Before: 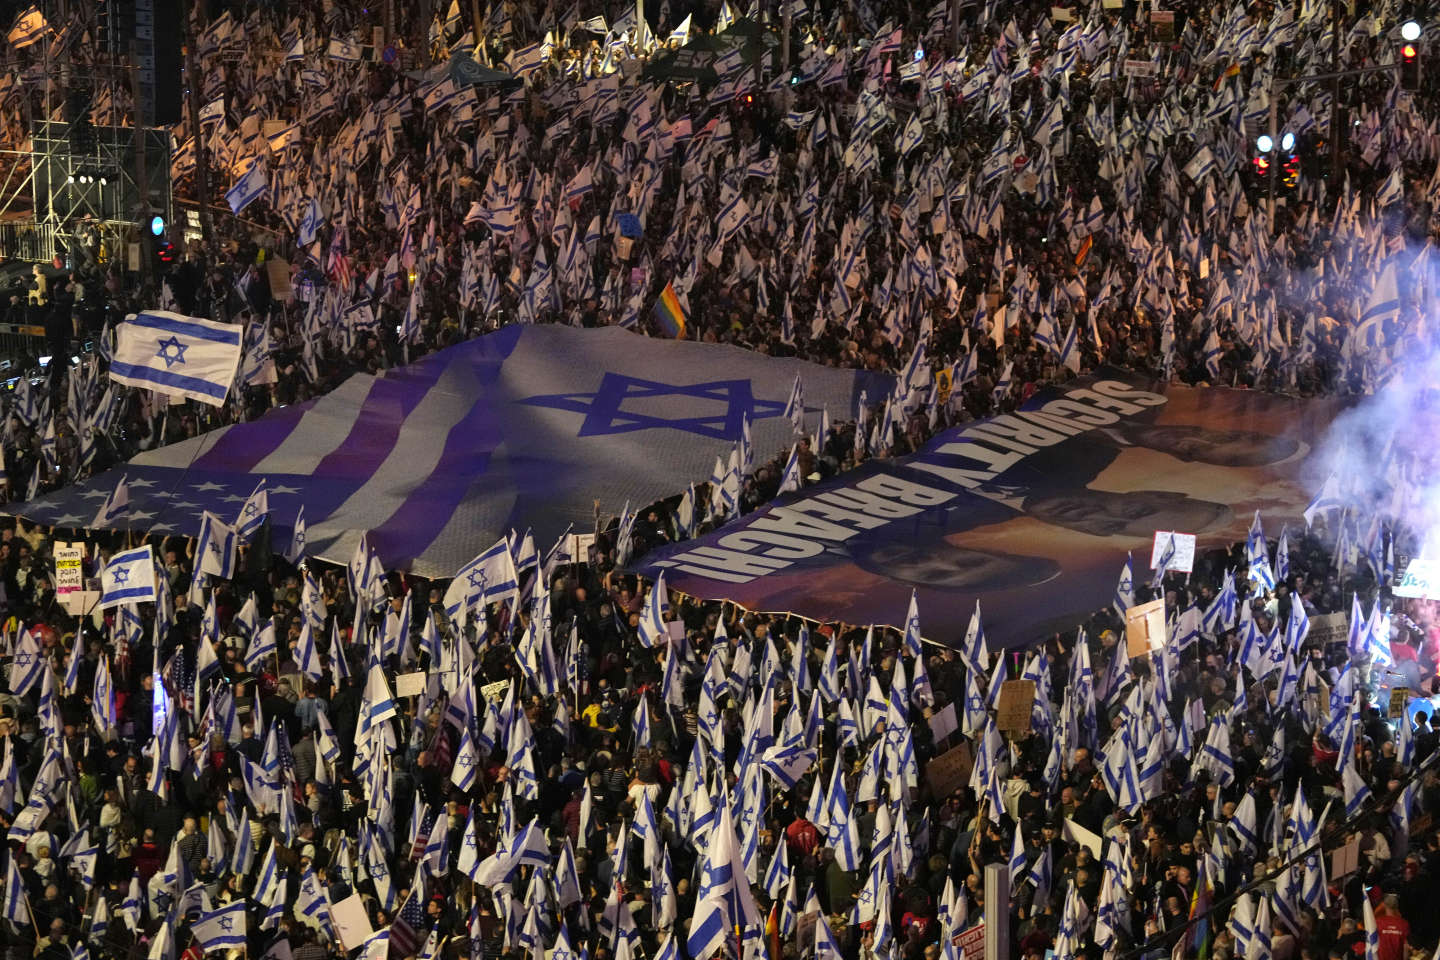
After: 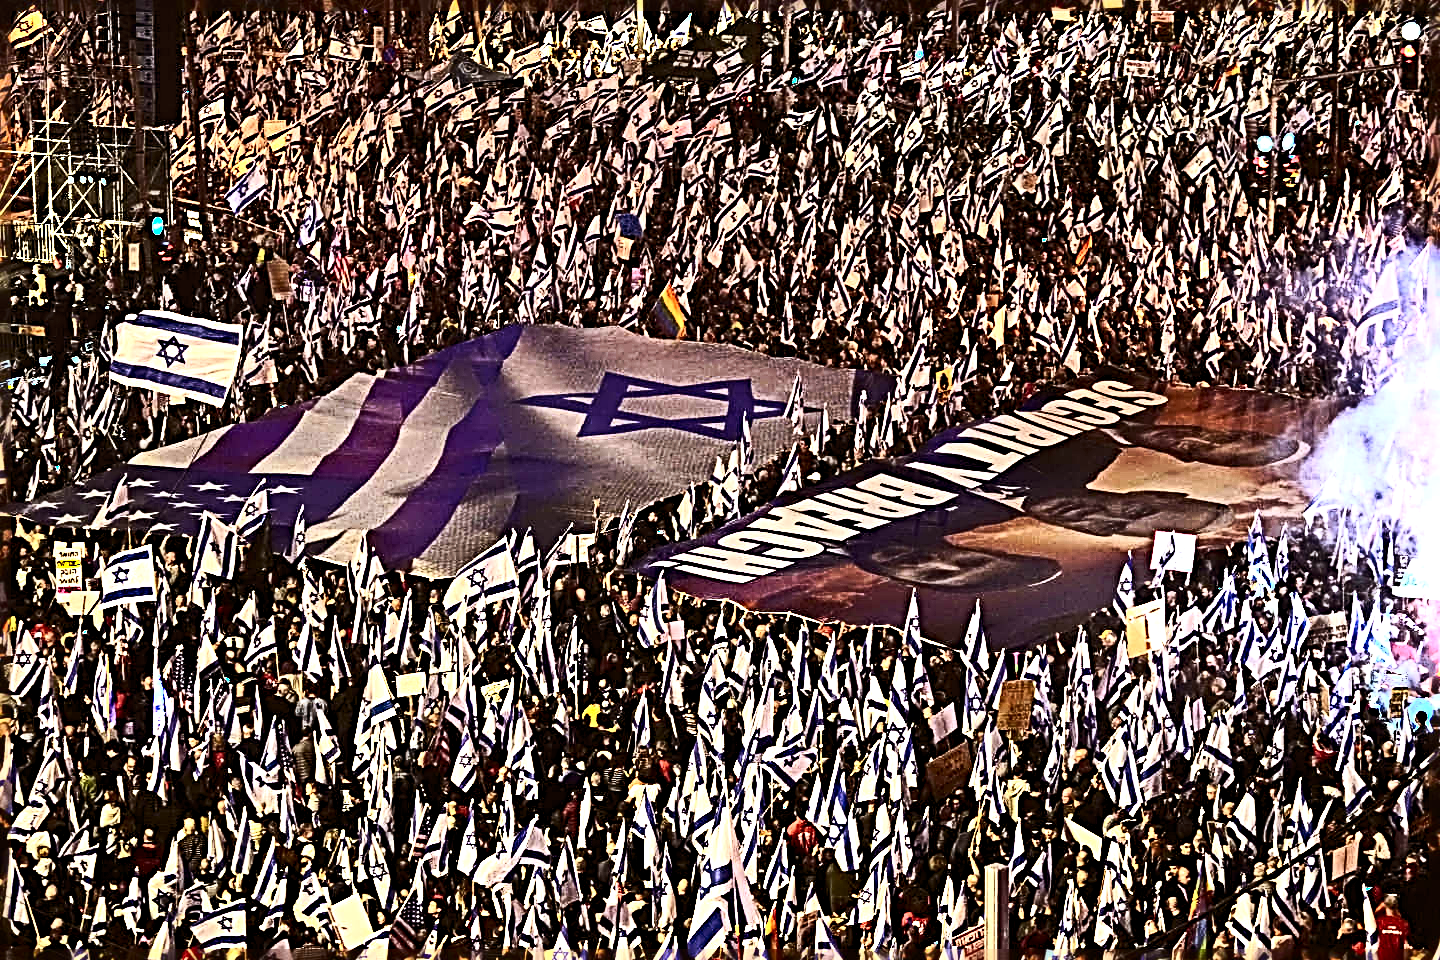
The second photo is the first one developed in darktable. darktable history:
contrast brightness saturation: contrast 0.39, brightness 0.1
tone curve: curves: ch0 [(0, 0) (0.003, 0.003) (0.011, 0.011) (0.025, 0.024) (0.044, 0.043) (0.069, 0.068) (0.1, 0.098) (0.136, 0.133) (0.177, 0.174) (0.224, 0.22) (0.277, 0.272) (0.335, 0.329) (0.399, 0.391) (0.468, 0.459) (0.543, 0.545) (0.623, 0.625) (0.709, 0.711) (0.801, 0.802) (0.898, 0.898) (1, 1)], preserve colors none
rgb levels: mode RGB, independent channels, levels [[0, 0.5, 1], [0, 0.521, 1], [0, 0.536, 1]]
sharpen: radius 4.001, amount 2
exposure: black level correction 0, exposure 1.1 EV, compensate highlight preservation false
